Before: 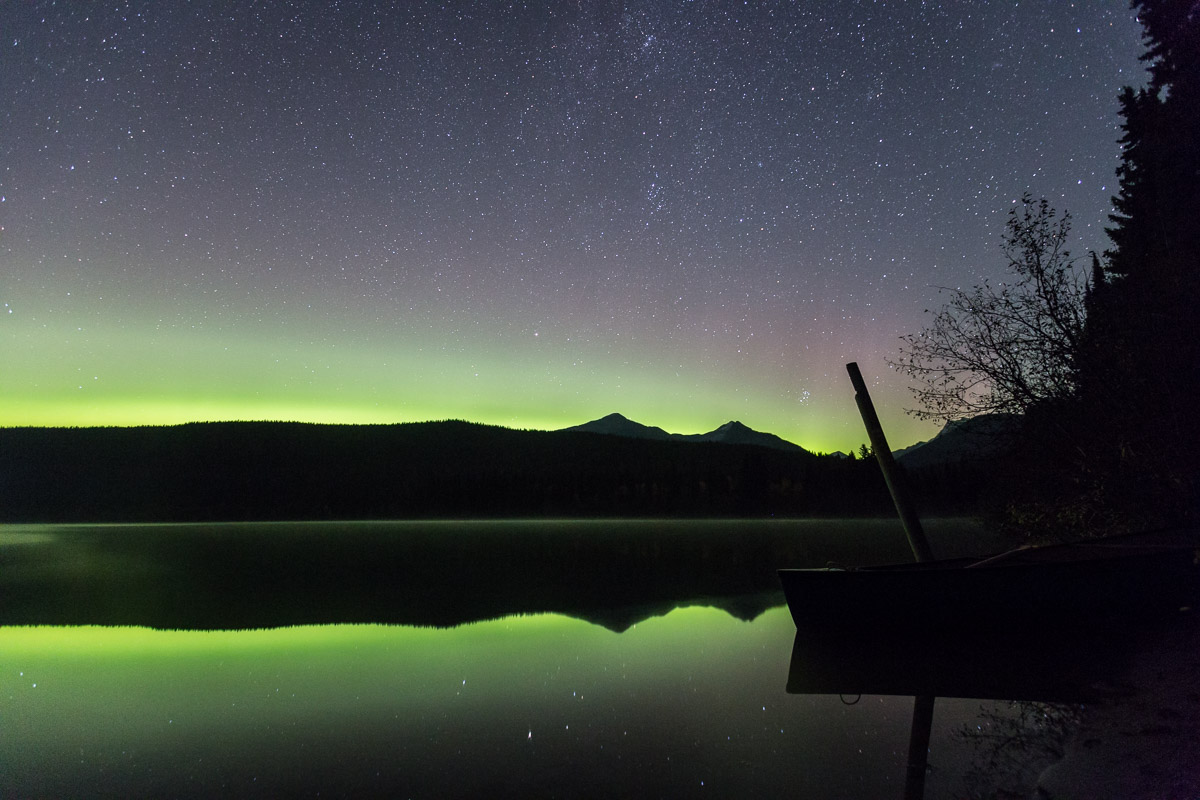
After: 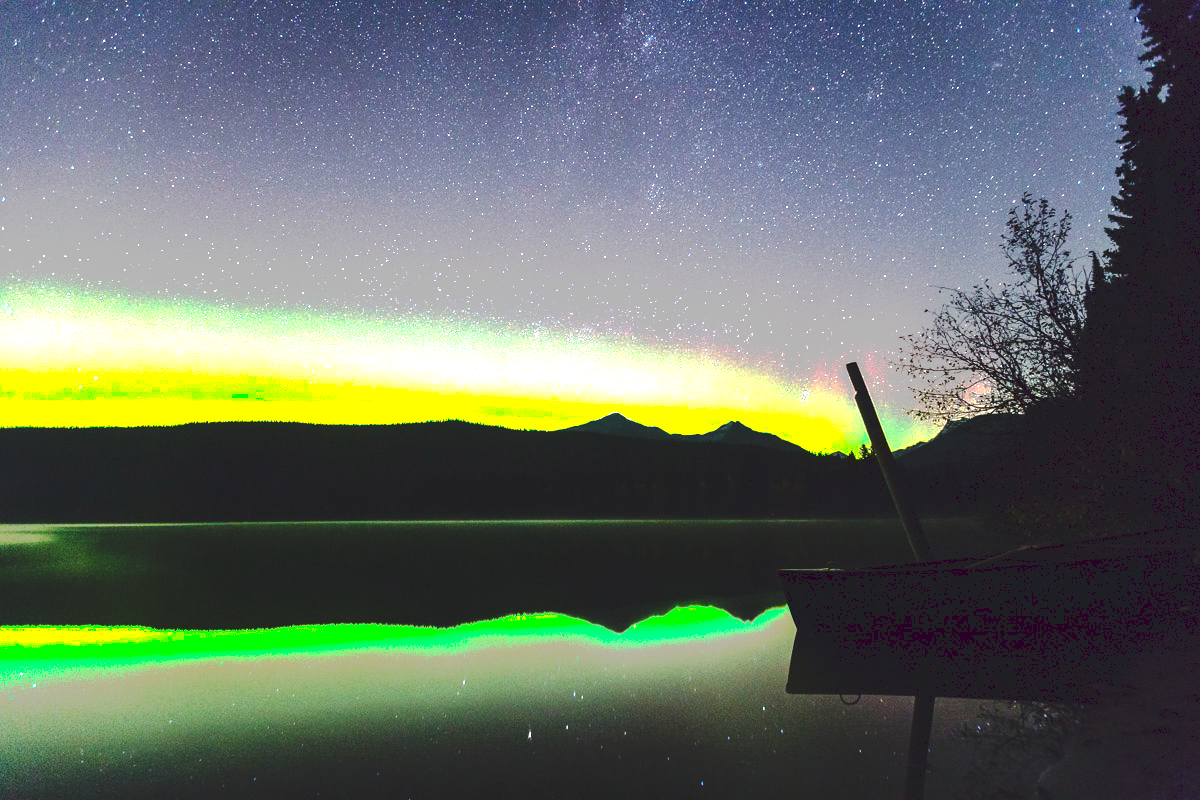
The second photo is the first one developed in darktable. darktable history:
exposure: black level correction 0, exposure 1.75 EV, compensate exposure bias true, compensate highlight preservation false
contrast brightness saturation: contrast 0.07, brightness -0.14, saturation 0.11
tone curve: curves: ch0 [(0, 0) (0.003, 0.118) (0.011, 0.118) (0.025, 0.122) (0.044, 0.131) (0.069, 0.142) (0.1, 0.155) (0.136, 0.168) (0.177, 0.183) (0.224, 0.216) (0.277, 0.265) (0.335, 0.337) (0.399, 0.415) (0.468, 0.506) (0.543, 0.586) (0.623, 0.665) (0.709, 0.716) (0.801, 0.737) (0.898, 0.744) (1, 1)], preserve colors none
